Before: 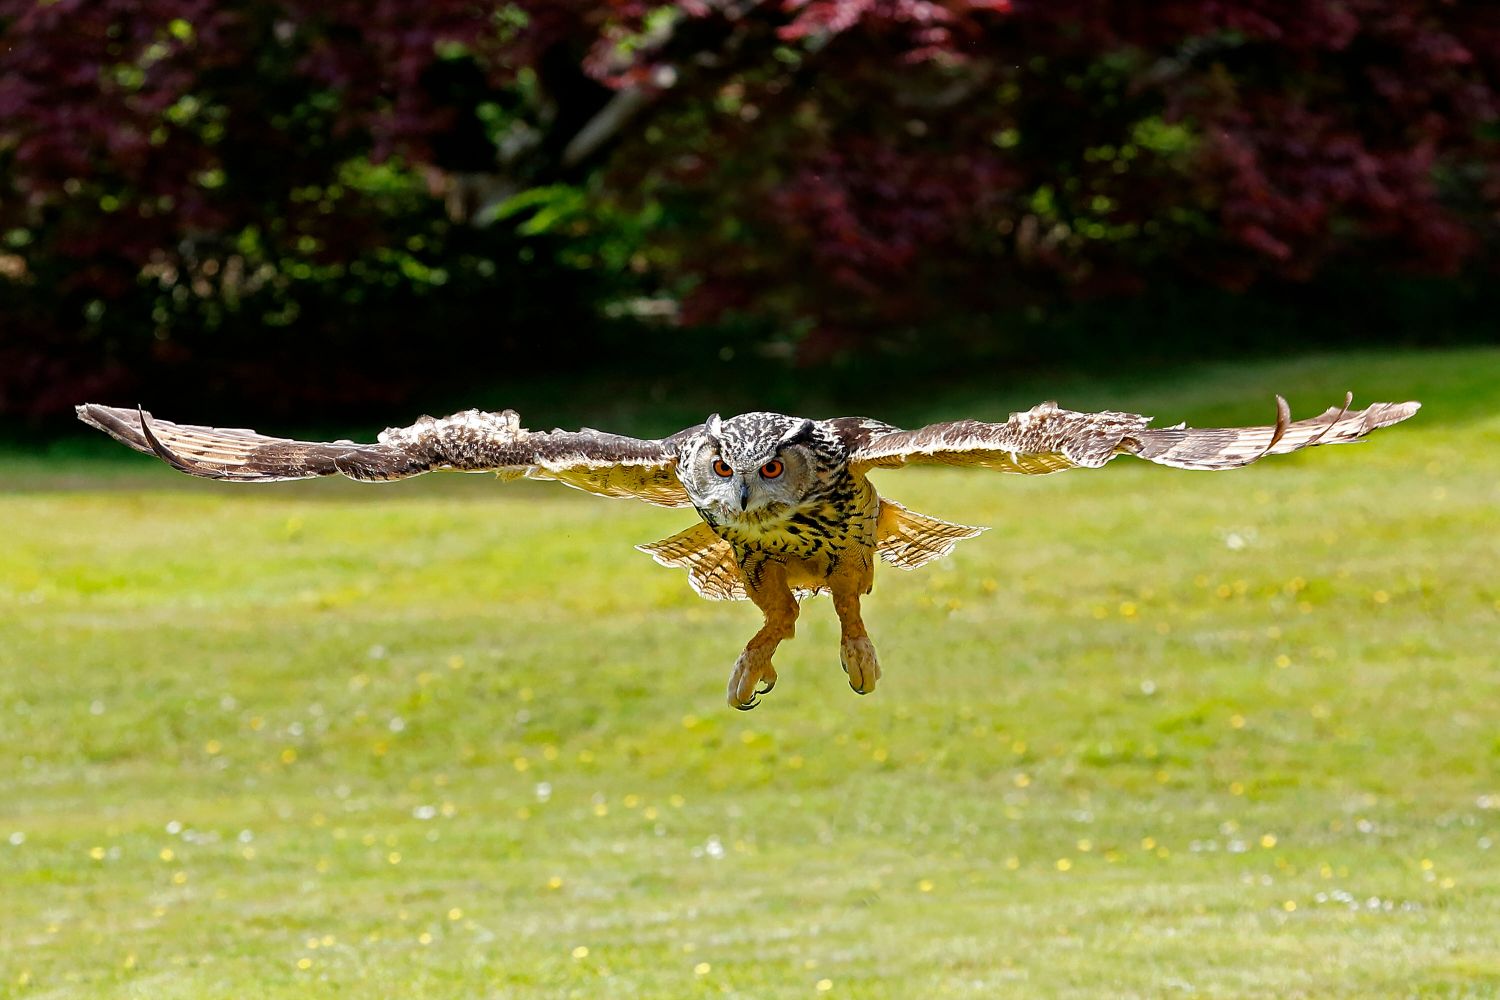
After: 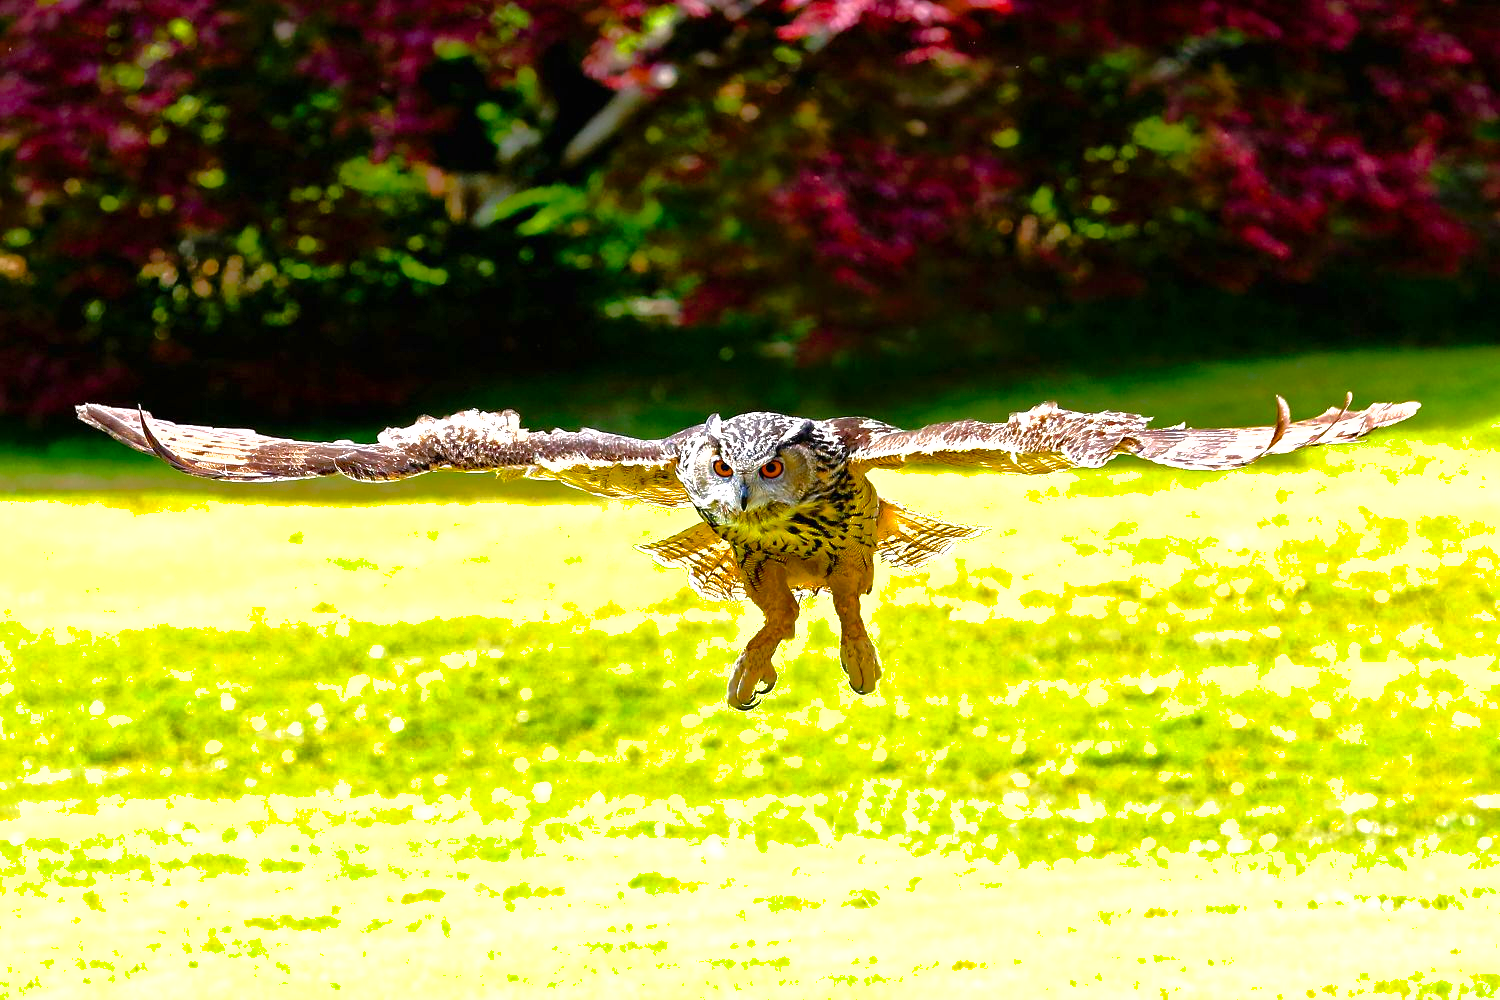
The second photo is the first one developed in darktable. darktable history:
shadows and highlights: on, module defaults
color balance rgb: linear chroma grading › global chroma 16.62%, perceptual saturation grading › highlights -8.63%, perceptual saturation grading › mid-tones 18.66%, perceptual saturation grading › shadows 28.49%, perceptual brilliance grading › highlights 14.22%, perceptual brilliance grading › shadows -18.96%, global vibrance 27.71%
white balance: red 1.009, blue 1.027
exposure: black level correction 0, exposure 0.6 EV, compensate exposure bias true, compensate highlight preservation false
